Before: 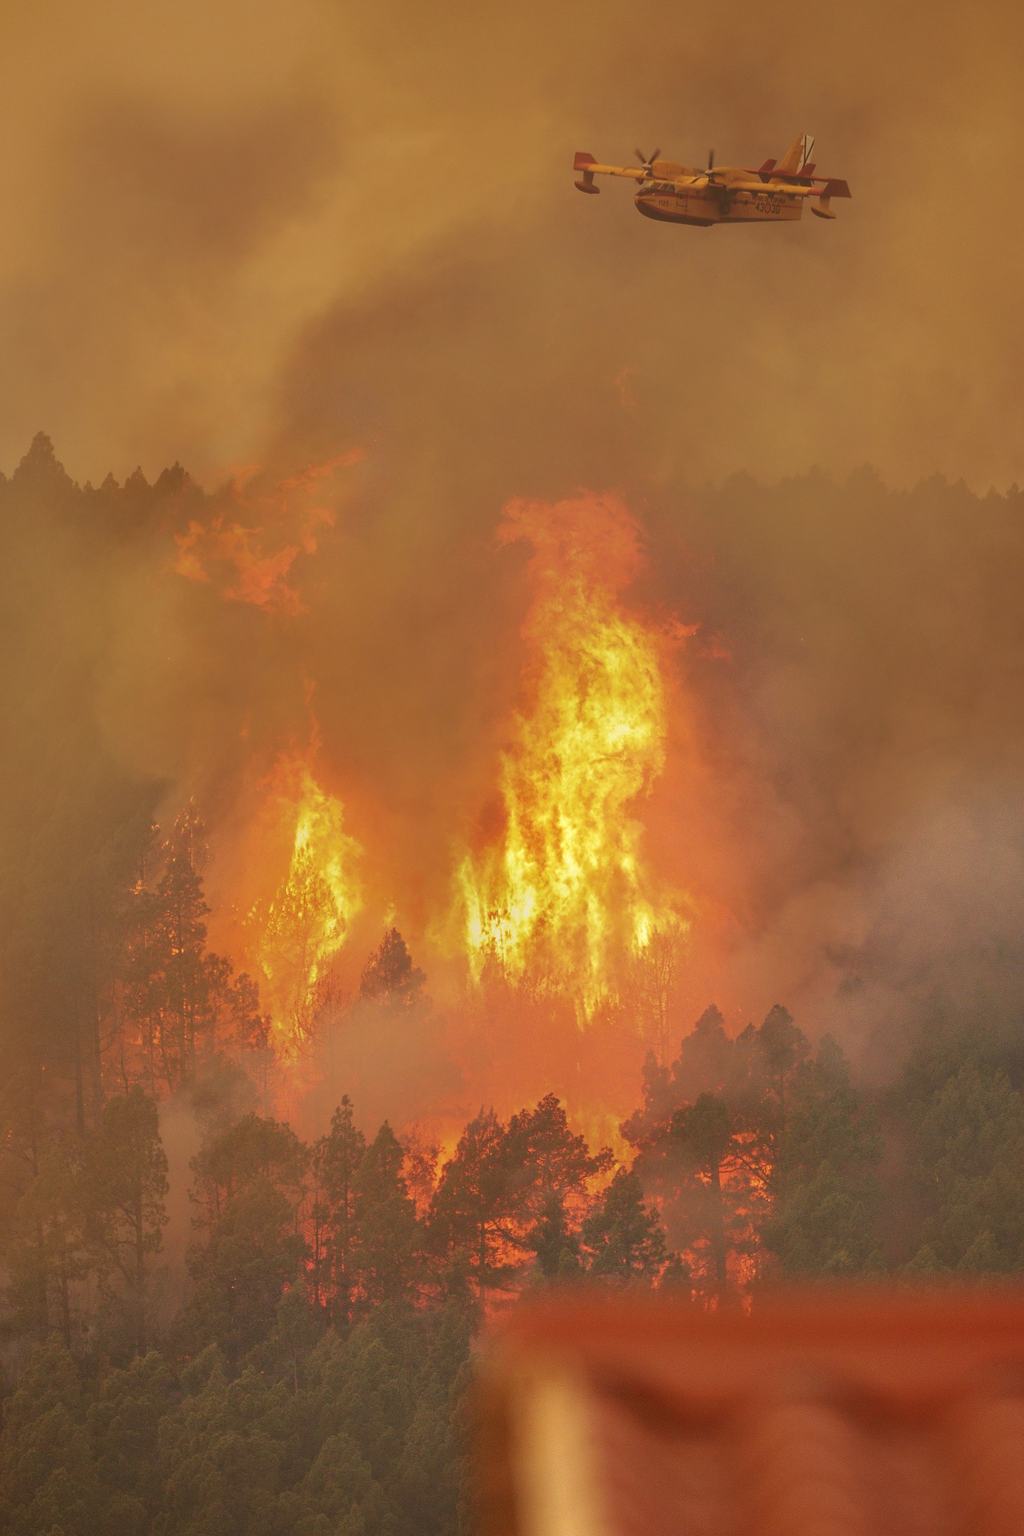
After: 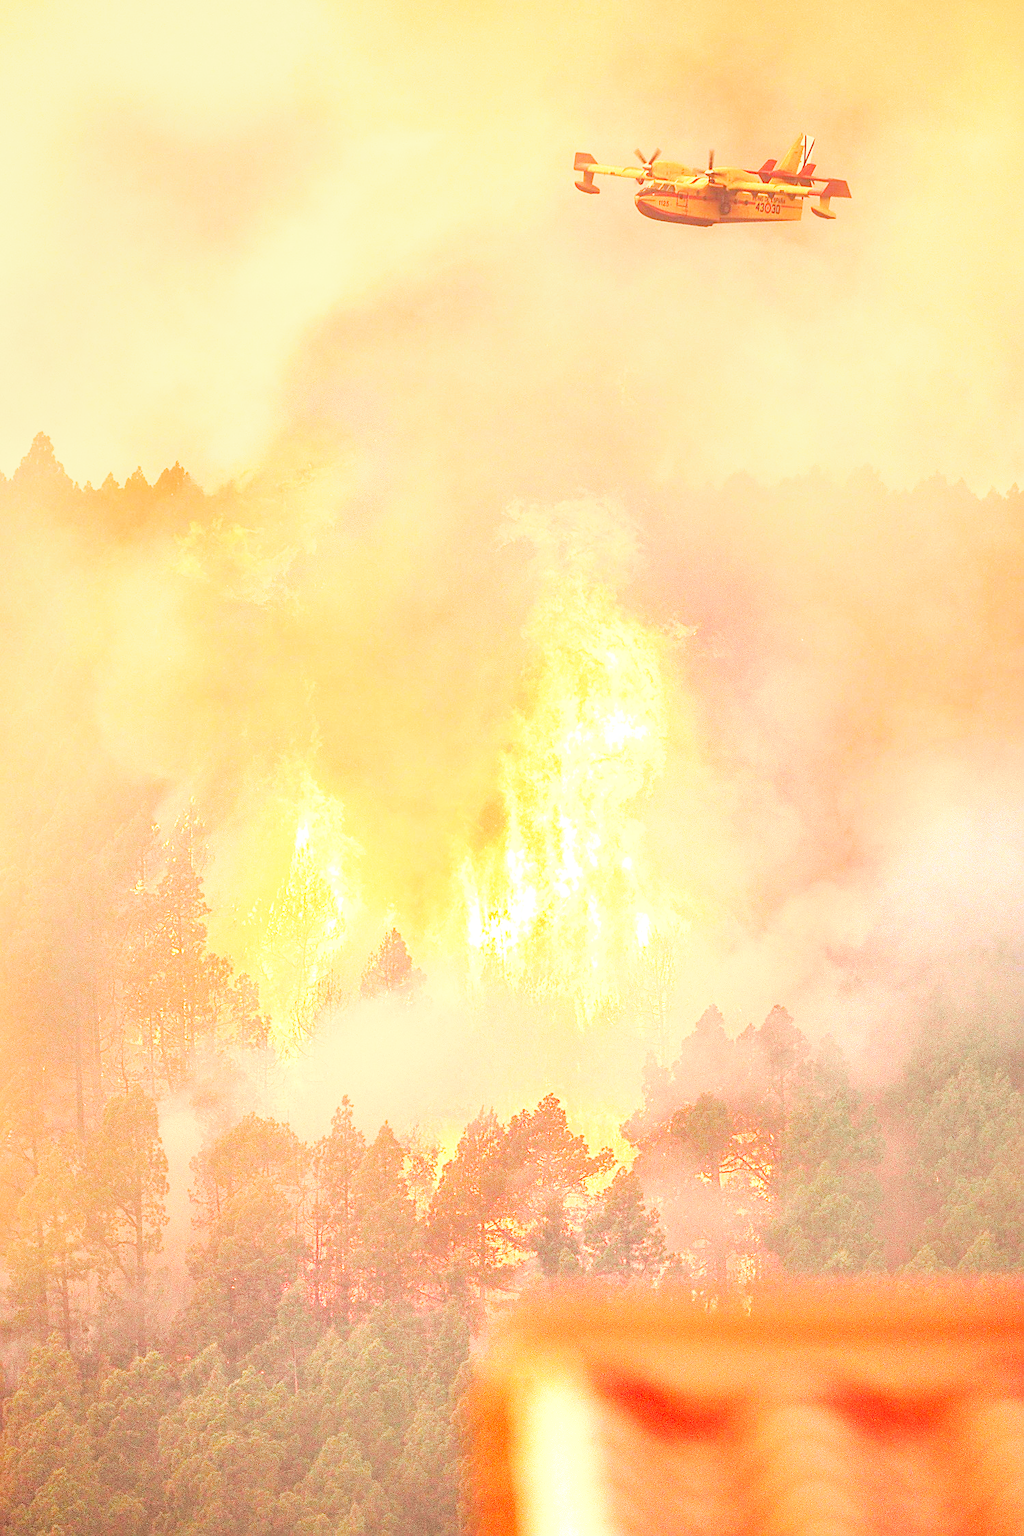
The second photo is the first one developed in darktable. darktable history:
color balance rgb: perceptual saturation grading › global saturation 0.43%, global vibrance 19.397%
base curve: curves: ch0 [(0, 0) (0.007, 0.004) (0.027, 0.03) (0.046, 0.07) (0.207, 0.54) (0.442, 0.872) (0.673, 0.972) (1, 1)], preserve colors none
sharpen: on, module defaults
tone curve: curves: ch0 [(0, 0.003) (0.211, 0.174) (0.482, 0.519) (0.843, 0.821) (0.992, 0.971)]; ch1 [(0, 0) (0.276, 0.206) (0.393, 0.364) (0.482, 0.477) (0.506, 0.5) (0.523, 0.523) (0.572, 0.592) (0.635, 0.665) (0.695, 0.759) (1, 1)]; ch2 [(0, 0) (0.438, 0.456) (0.498, 0.497) (0.536, 0.527) (0.562, 0.584) (0.619, 0.602) (0.698, 0.698) (1, 1)], color space Lab, independent channels, preserve colors none
tone equalizer: -8 EV -0.403 EV, -7 EV -0.395 EV, -6 EV -0.309 EV, -5 EV -0.227 EV, -3 EV 0.222 EV, -2 EV 0.306 EV, -1 EV 0.407 EV, +0 EV 0.391 EV
exposure: black level correction 0, exposure 1 EV, compensate exposure bias true, compensate highlight preservation false
local contrast: on, module defaults
color calibration: illuminant as shot in camera, x 0.358, y 0.373, temperature 4628.91 K
